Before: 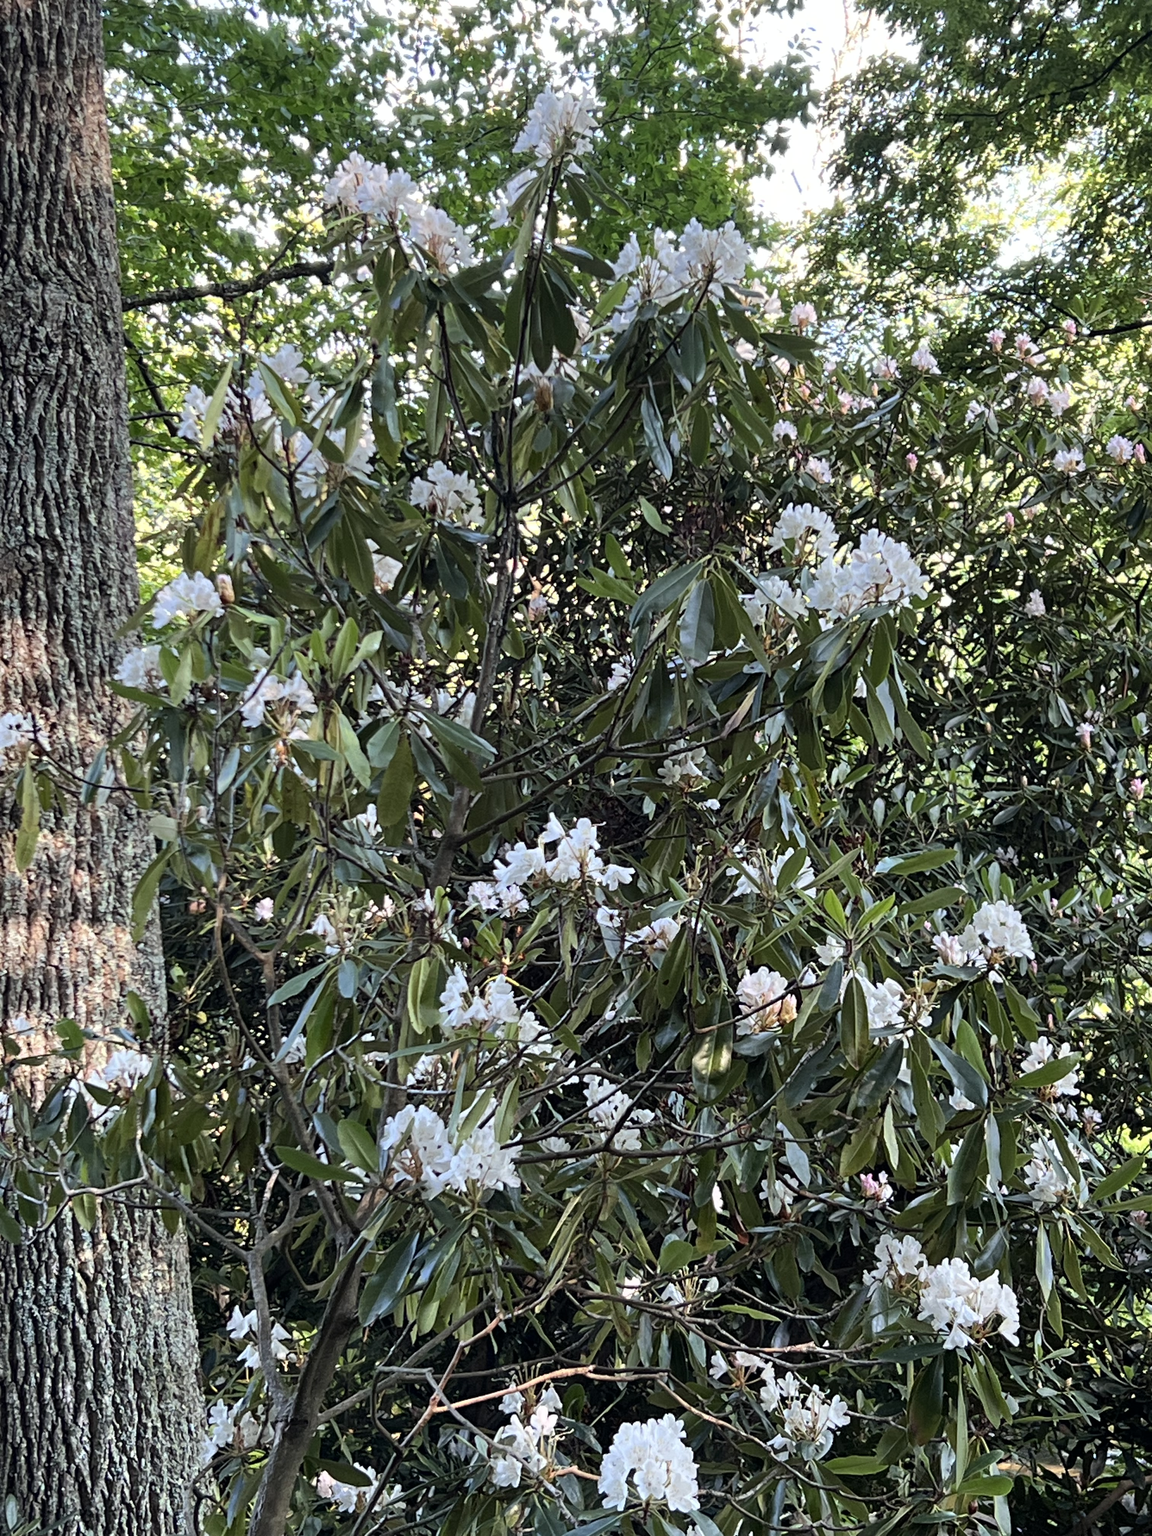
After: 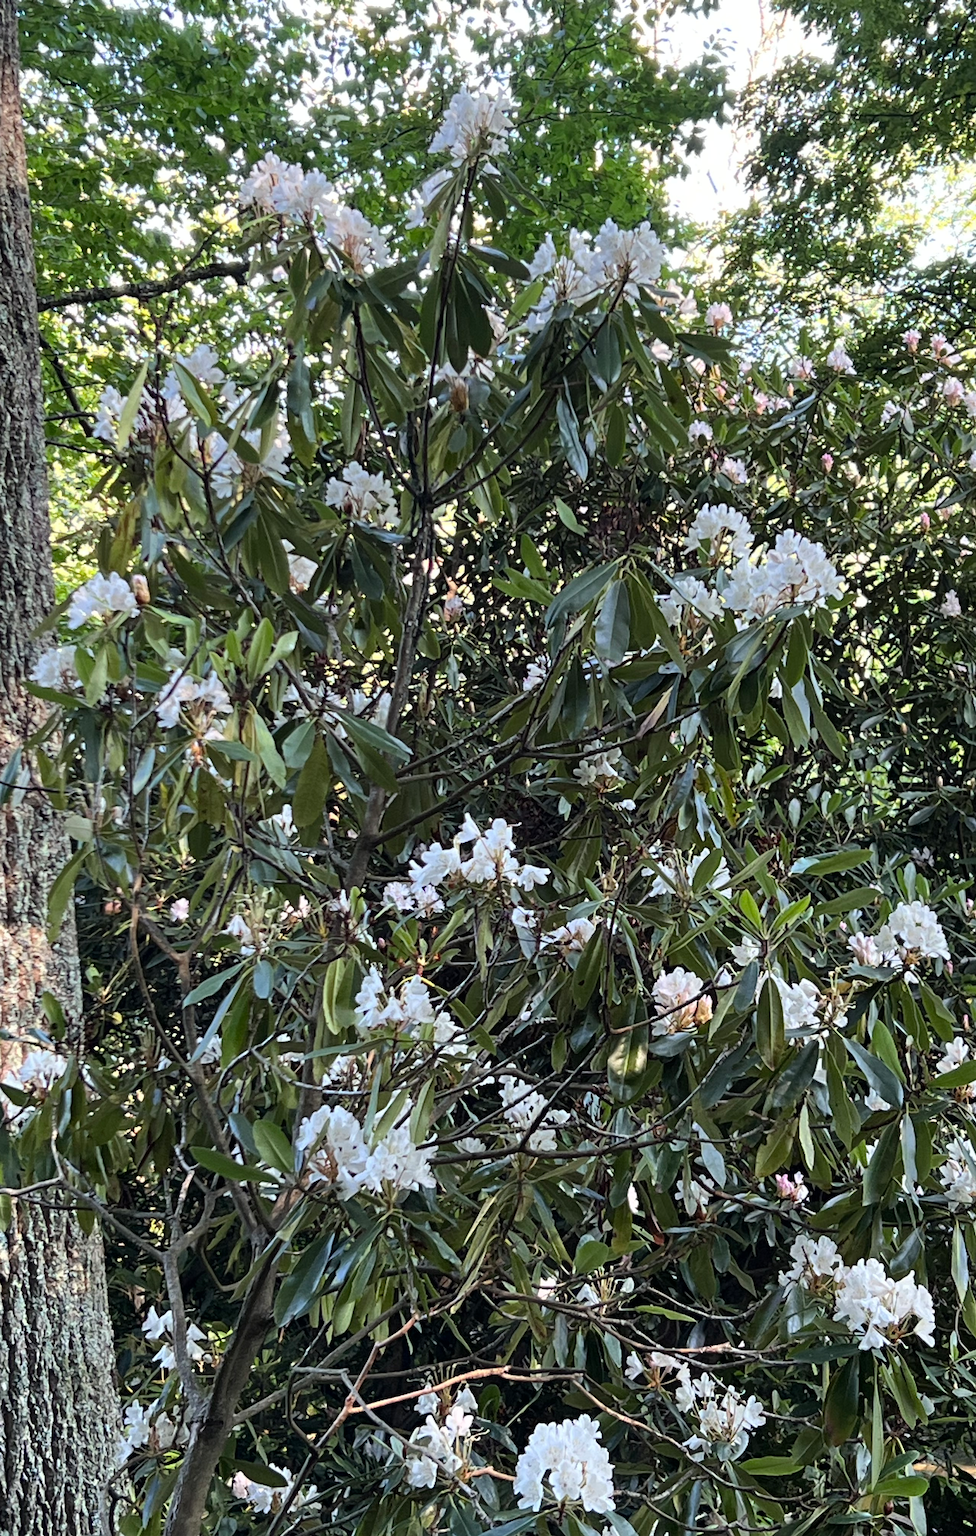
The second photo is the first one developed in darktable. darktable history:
crop: left 7.407%, right 7.84%
